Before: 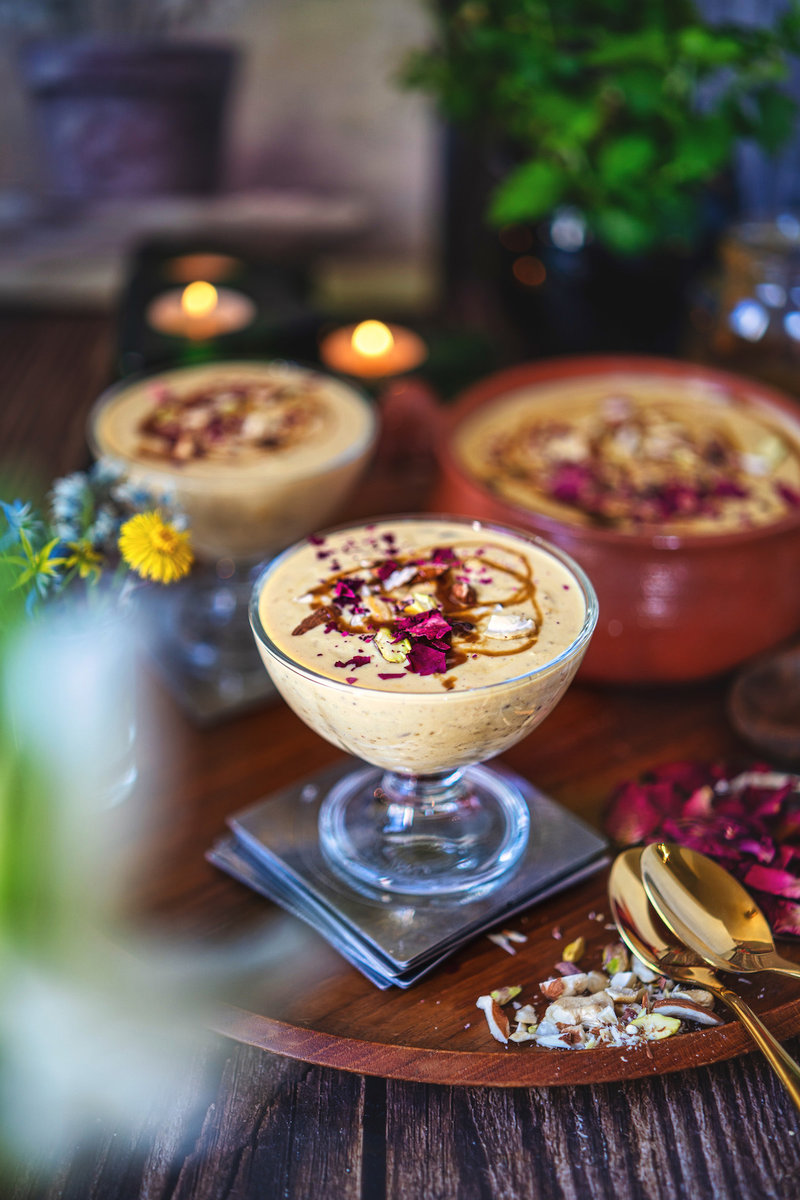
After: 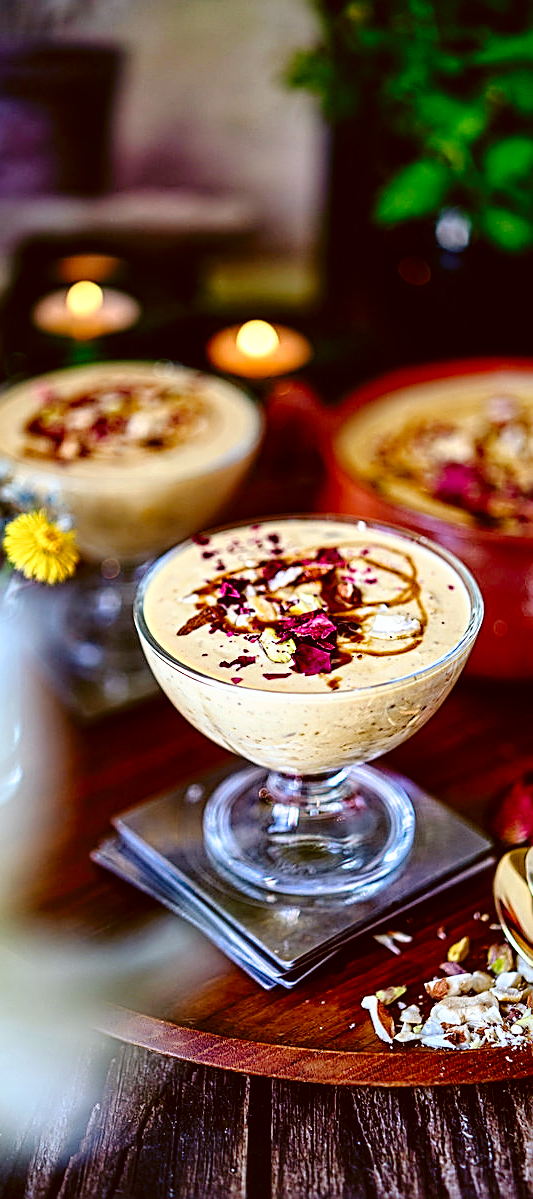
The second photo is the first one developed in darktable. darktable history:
sharpen: amount 0.901
color correction: highlights a* -0.482, highlights b* 0.161, shadows a* 4.66, shadows b* 20.72
white balance: red 0.967, blue 1.049
crop and rotate: left 14.385%, right 18.948%
tone equalizer: -8 EV -0.002 EV, -7 EV 0.005 EV, -6 EV -0.009 EV, -5 EV 0.011 EV, -4 EV -0.012 EV, -3 EV 0.007 EV, -2 EV -0.062 EV, -1 EV -0.293 EV, +0 EV -0.582 EV, smoothing diameter 2%, edges refinement/feathering 20, mask exposure compensation -1.57 EV, filter diffusion 5
tone curve: curves: ch0 [(0, 0) (0.003, 0) (0.011, 0.001) (0.025, 0.001) (0.044, 0.002) (0.069, 0.007) (0.1, 0.015) (0.136, 0.027) (0.177, 0.066) (0.224, 0.122) (0.277, 0.219) (0.335, 0.327) (0.399, 0.432) (0.468, 0.527) (0.543, 0.615) (0.623, 0.695) (0.709, 0.777) (0.801, 0.874) (0.898, 0.973) (1, 1)], preserve colors none
shadows and highlights: shadows 0, highlights 40
